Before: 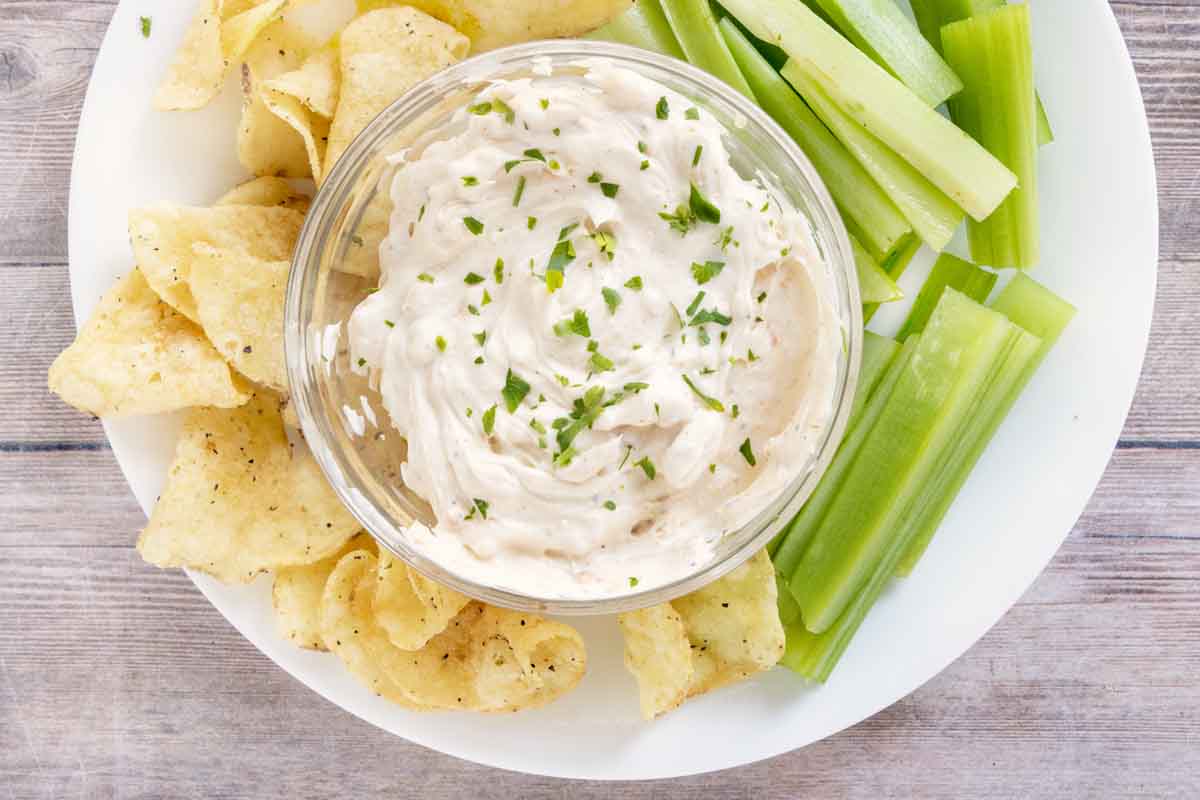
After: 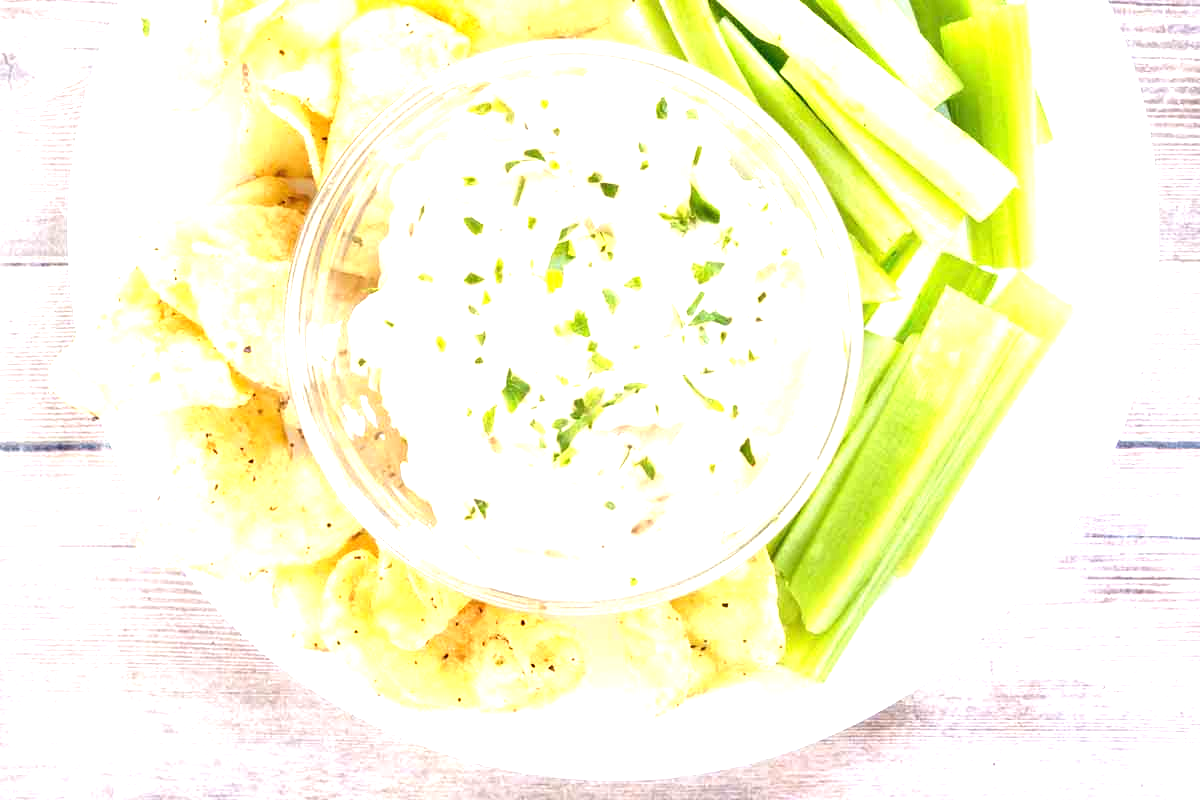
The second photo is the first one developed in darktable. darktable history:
exposure: black level correction 0, exposure 1.294 EV, compensate exposure bias true, compensate highlight preservation false
